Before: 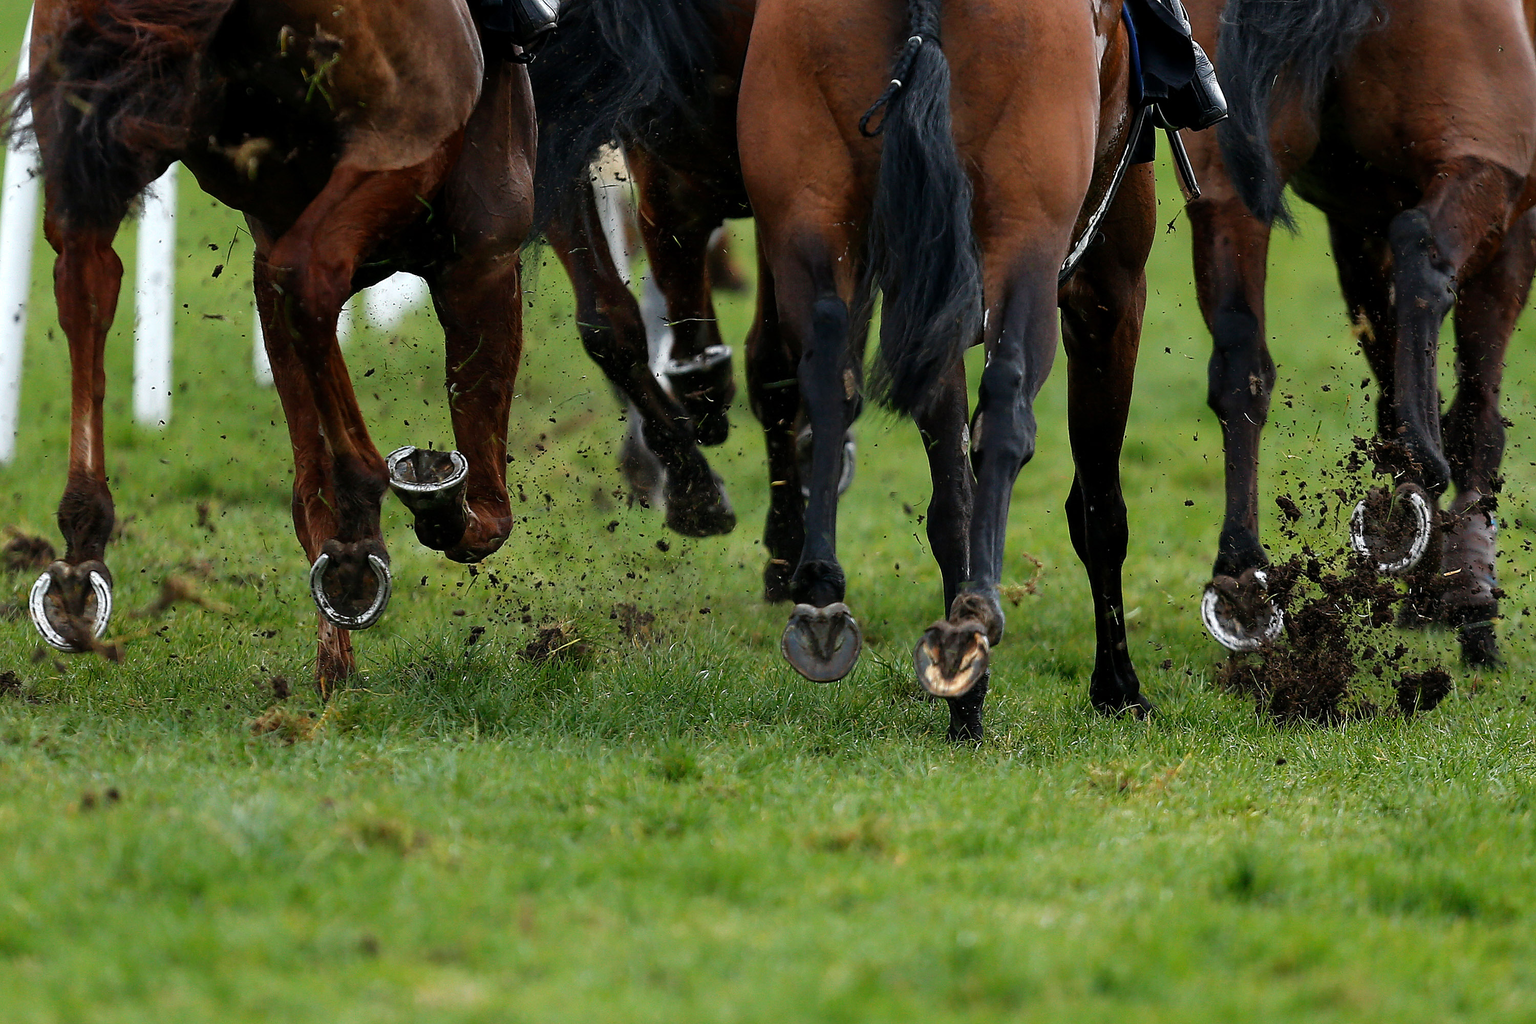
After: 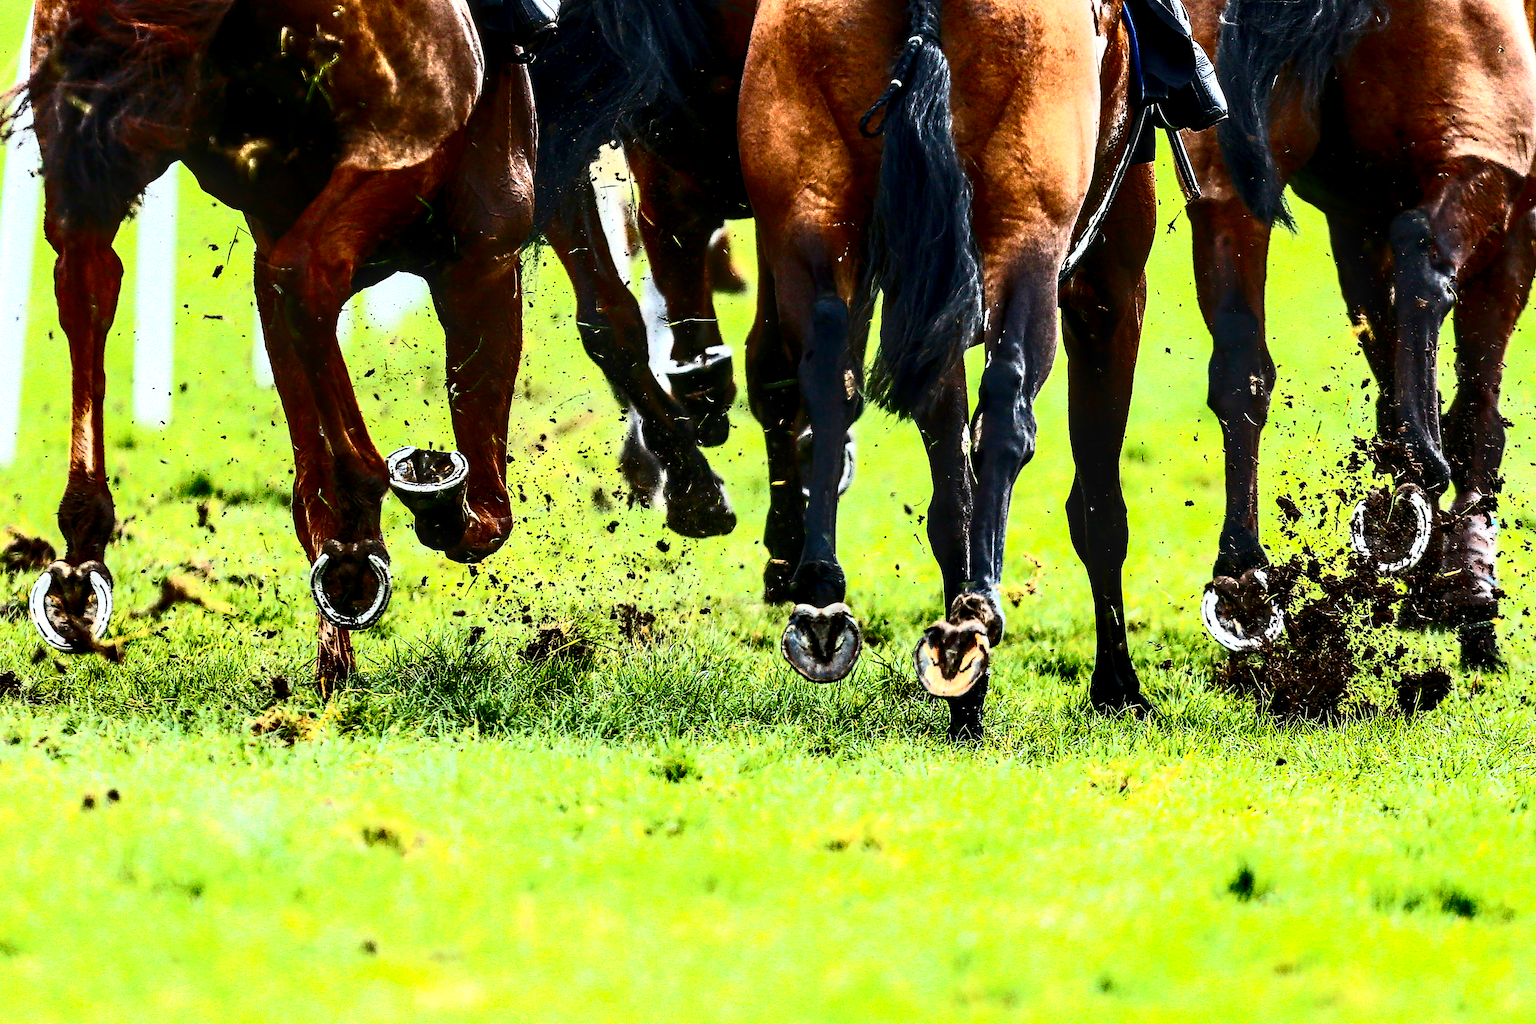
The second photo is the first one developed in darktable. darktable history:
color balance rgb: perceptual saturation grading › global saturation 30%, global vibrance 20%
contrast brightness saturation: contrast 0.93, brightness 0.2
local contrast: highlights 60%, shadows 60%, detail 160%
exposure: black level correction 0, exposure 1.1 EV, compensate exposure bias true, compensate highlight preservation false
